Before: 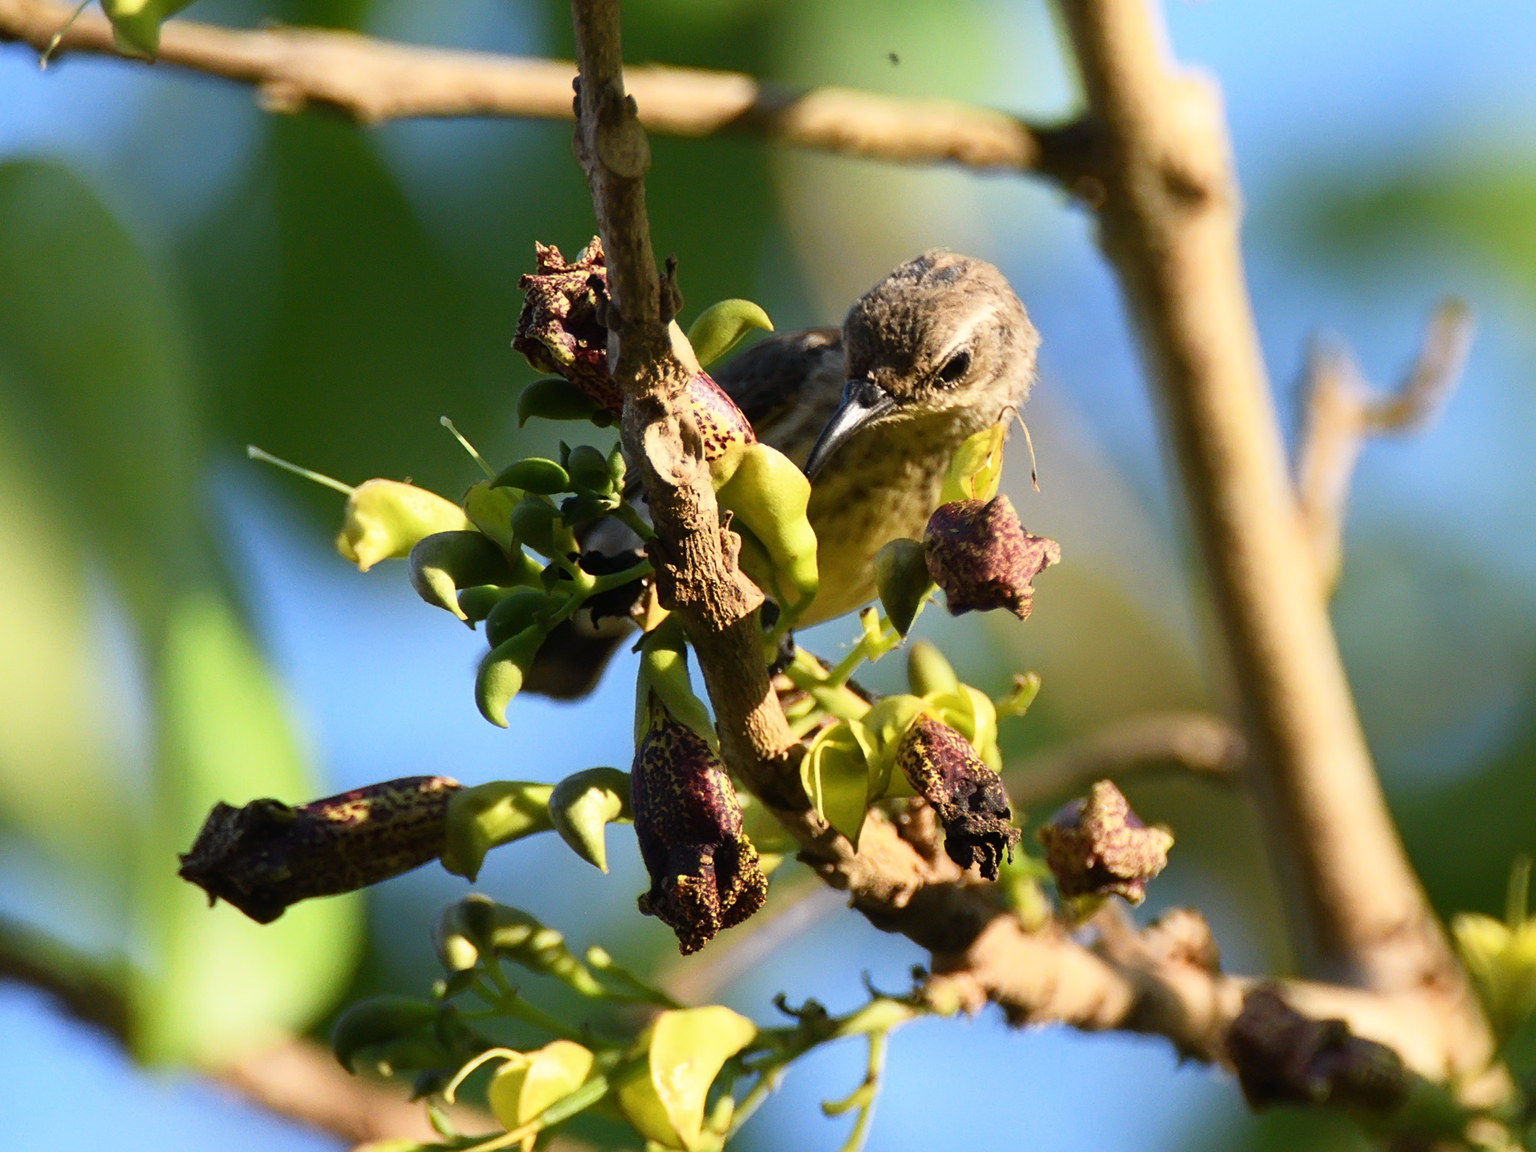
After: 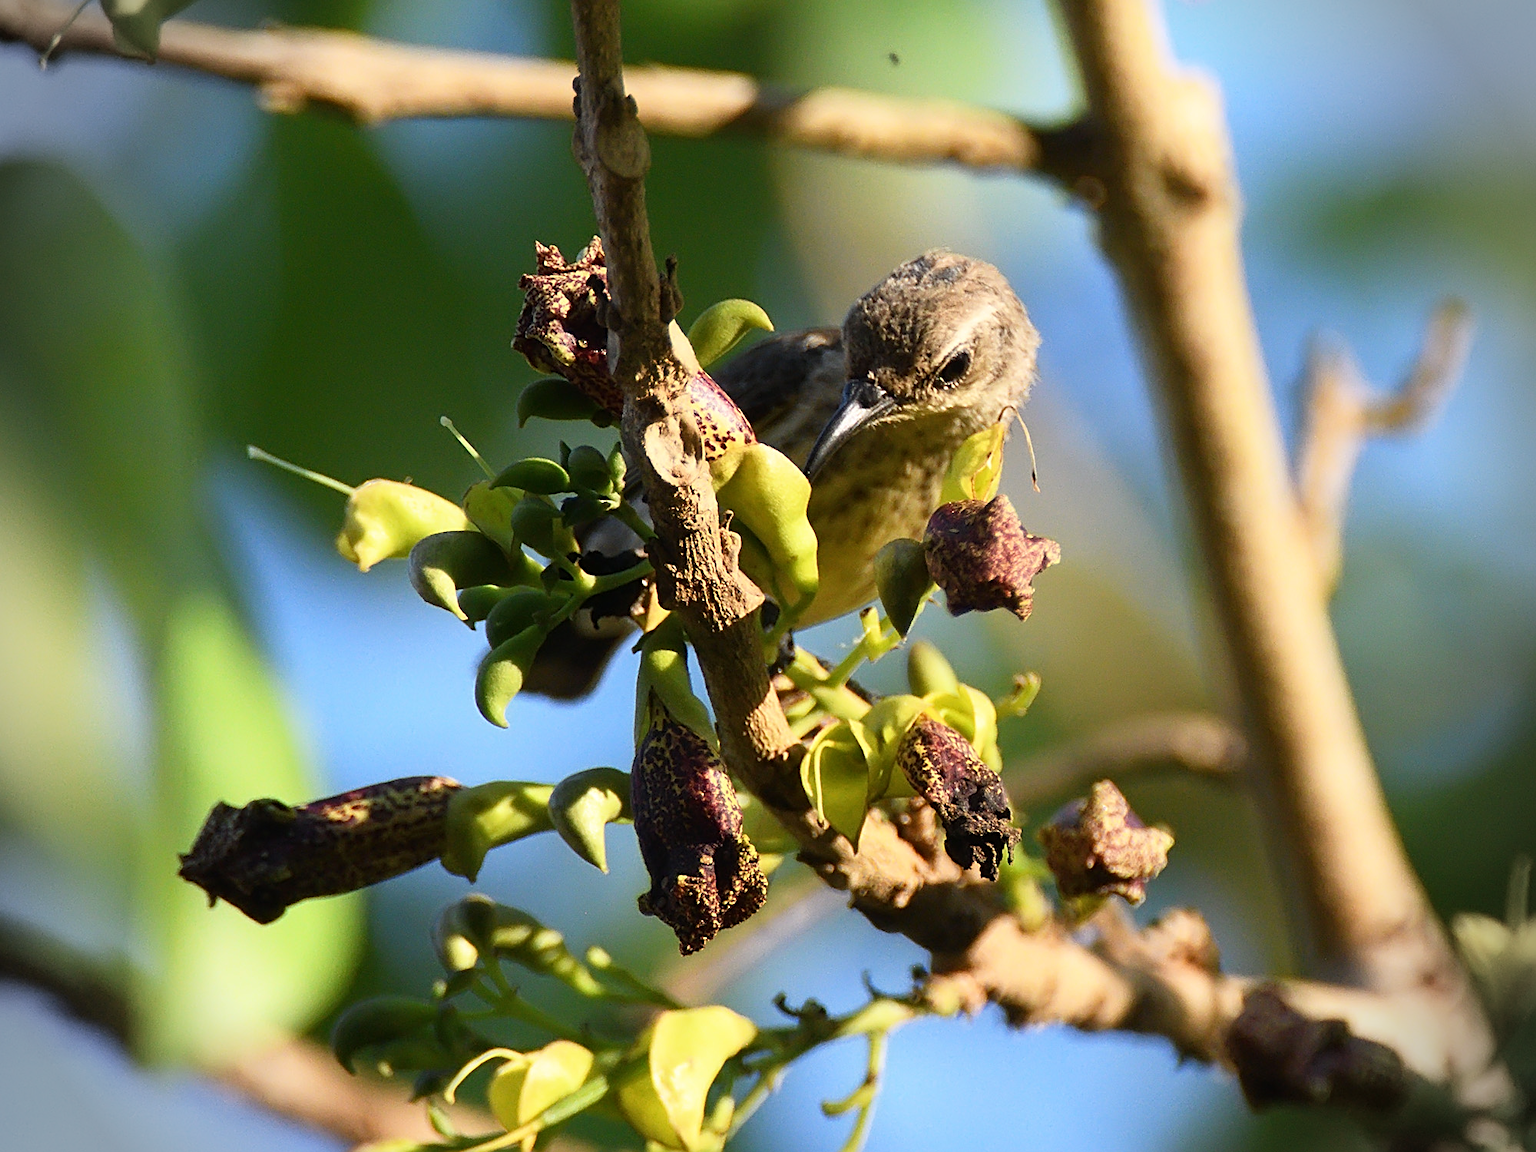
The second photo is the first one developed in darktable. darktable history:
sharpen: on, module defaults
vignetting: fall-off start 88.03%, fall-off radius 24.9%
